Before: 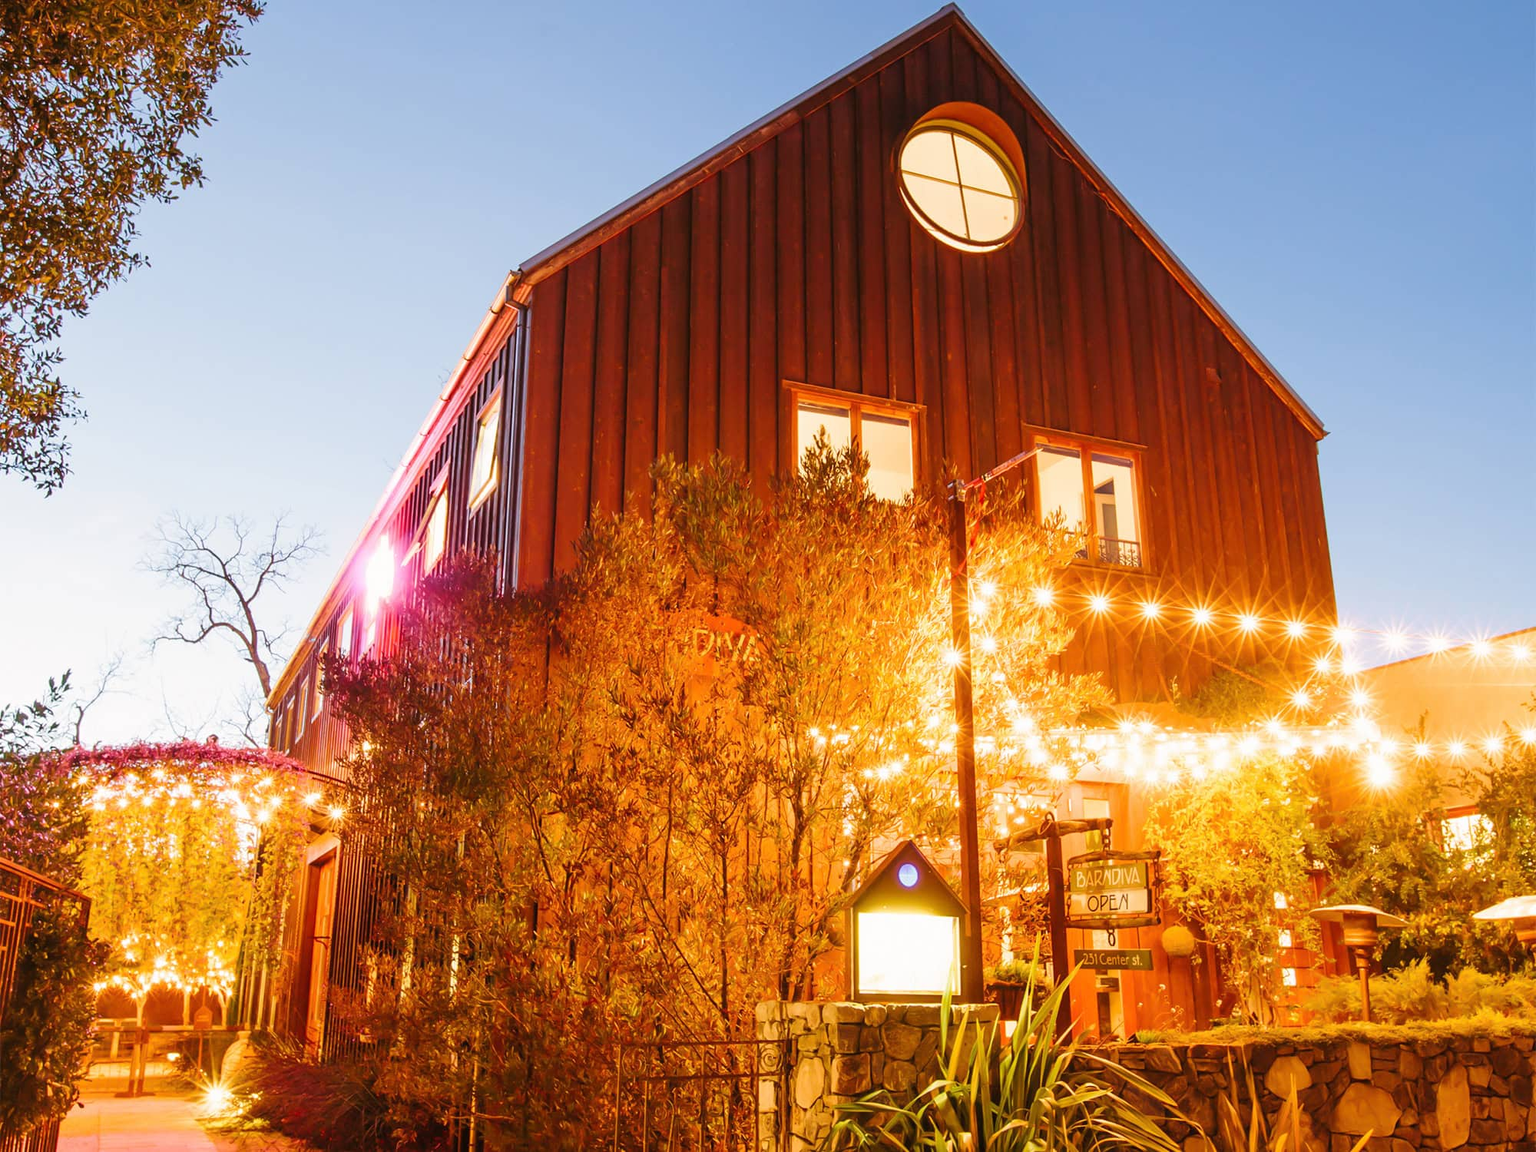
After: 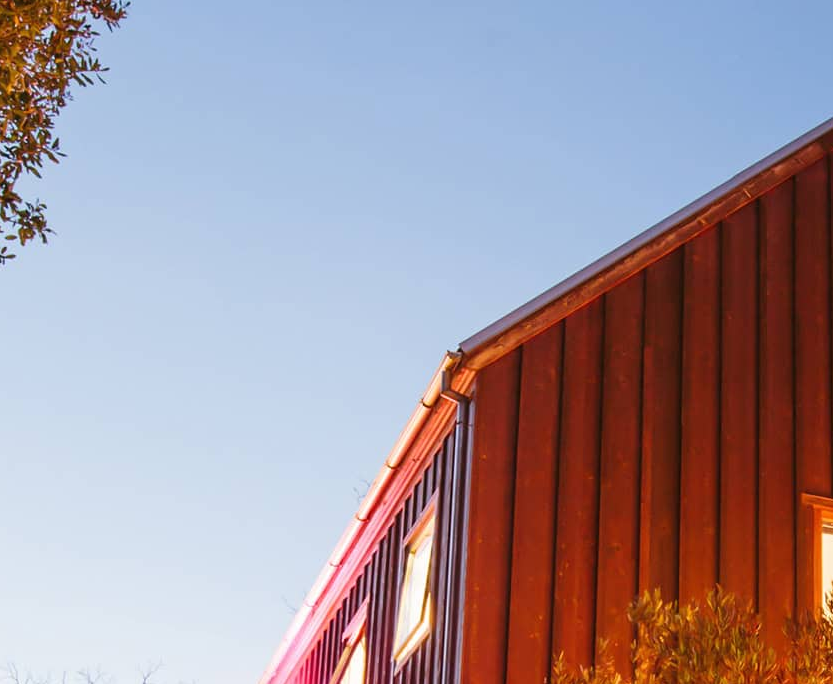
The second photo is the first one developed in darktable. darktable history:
crop and rotate: left 10.883%, top 0.078%, right 47.433%, bottom 54.298%
